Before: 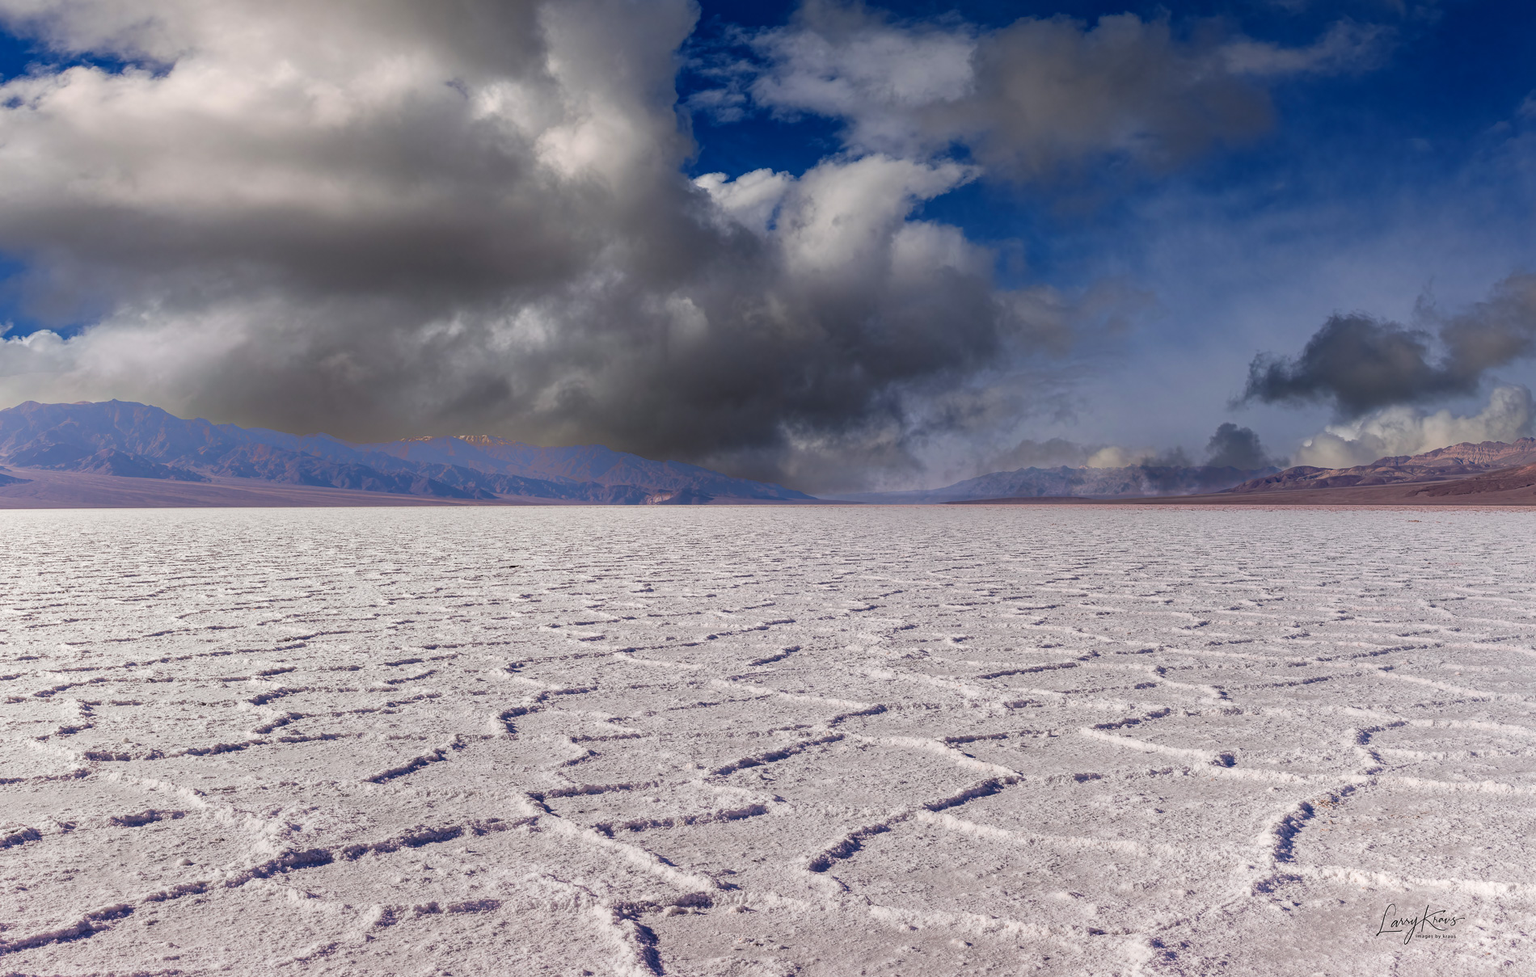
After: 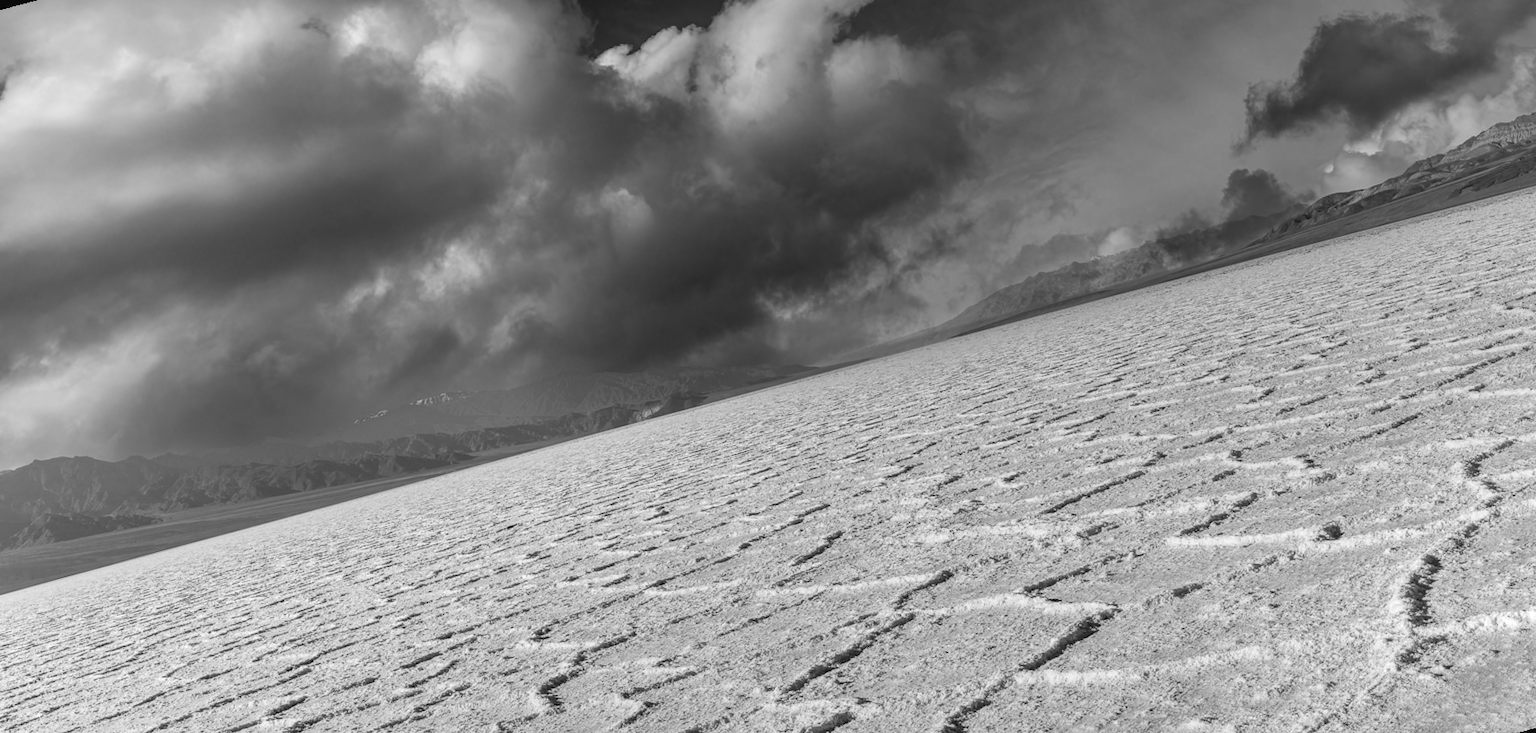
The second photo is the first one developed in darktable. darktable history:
monochrome: on, module defaults
rotate and perspective: rotation -14.8°, crop left 0.1, crop right 0.903, crop top 0.25, crop bottom 0.748
crop and rotate: left 0.614%, top 0.179%, bottom 0.309%
local contrast: on, module defaults
contrast brightness saturation: saturation -0.05
exposure: compensate highlight preservation false
color correction: highlights a* -2.24, highlights b* -18.1
